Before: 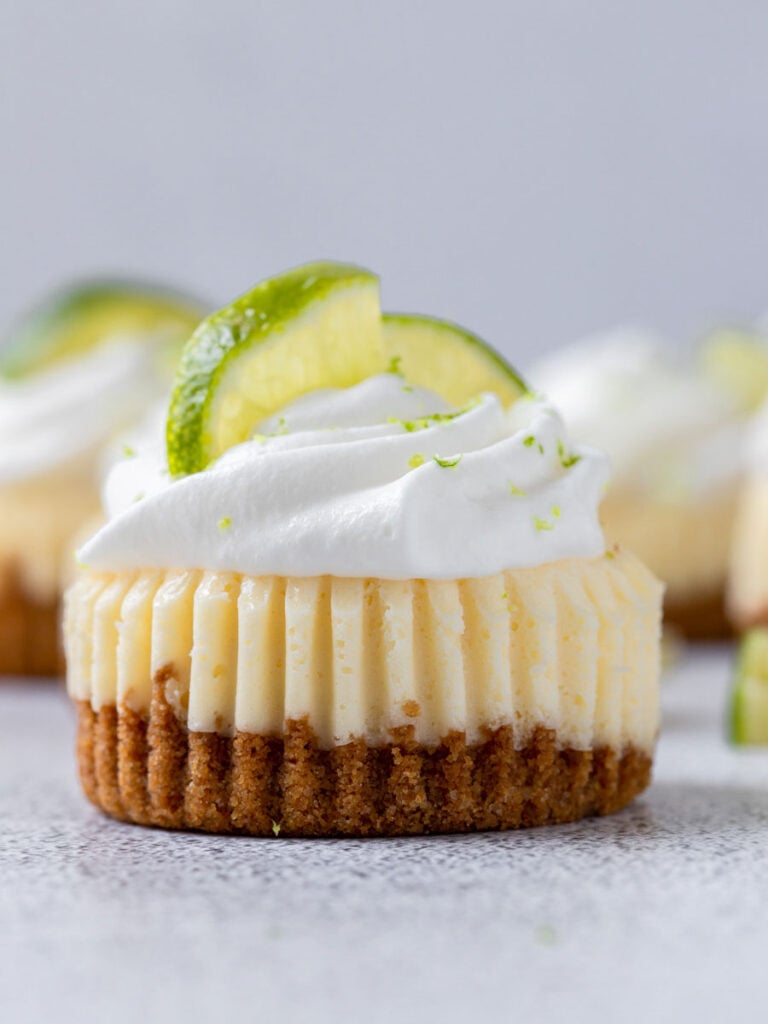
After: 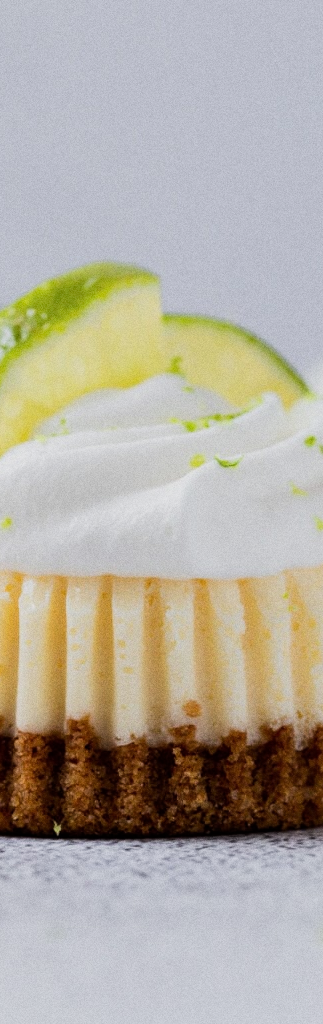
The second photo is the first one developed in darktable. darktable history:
crop: left 28.583%, right 29.231%
filmic rgb: black relative exposure -7.5 EV, white relative exposure 5 EV, hardness 3.31, contrast 1.3, contrast in shadows safe
grain: coarseness 0.09 ISO
